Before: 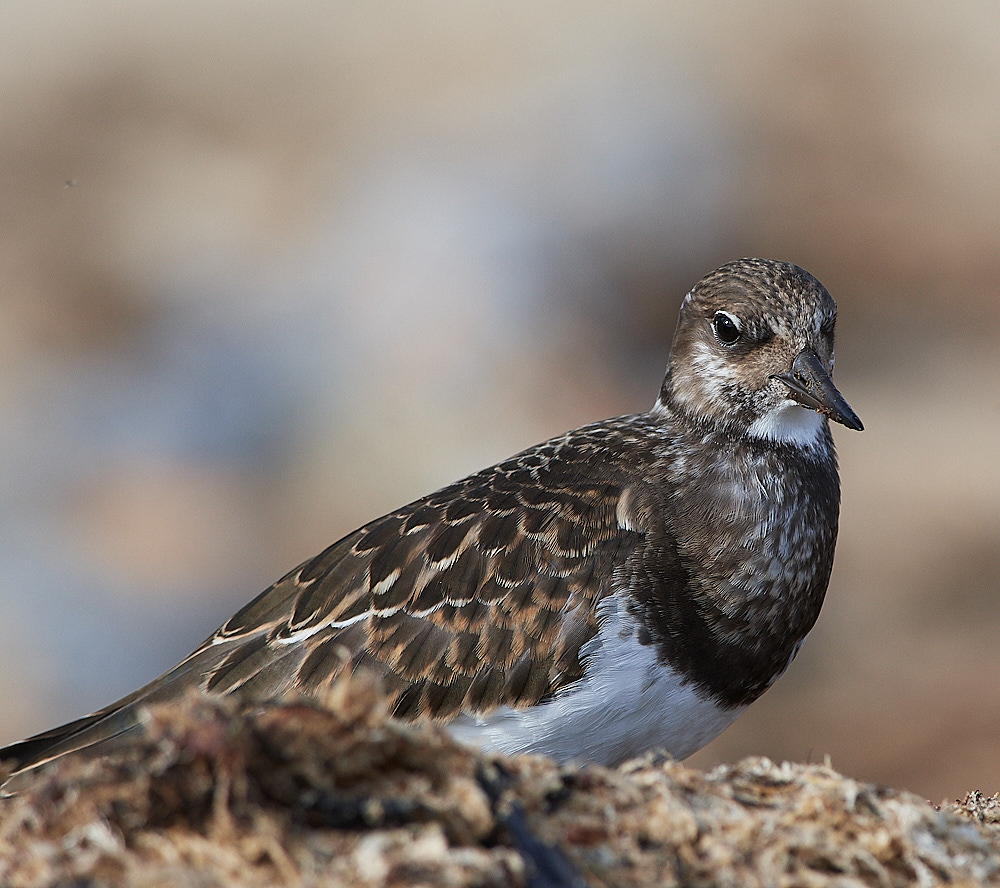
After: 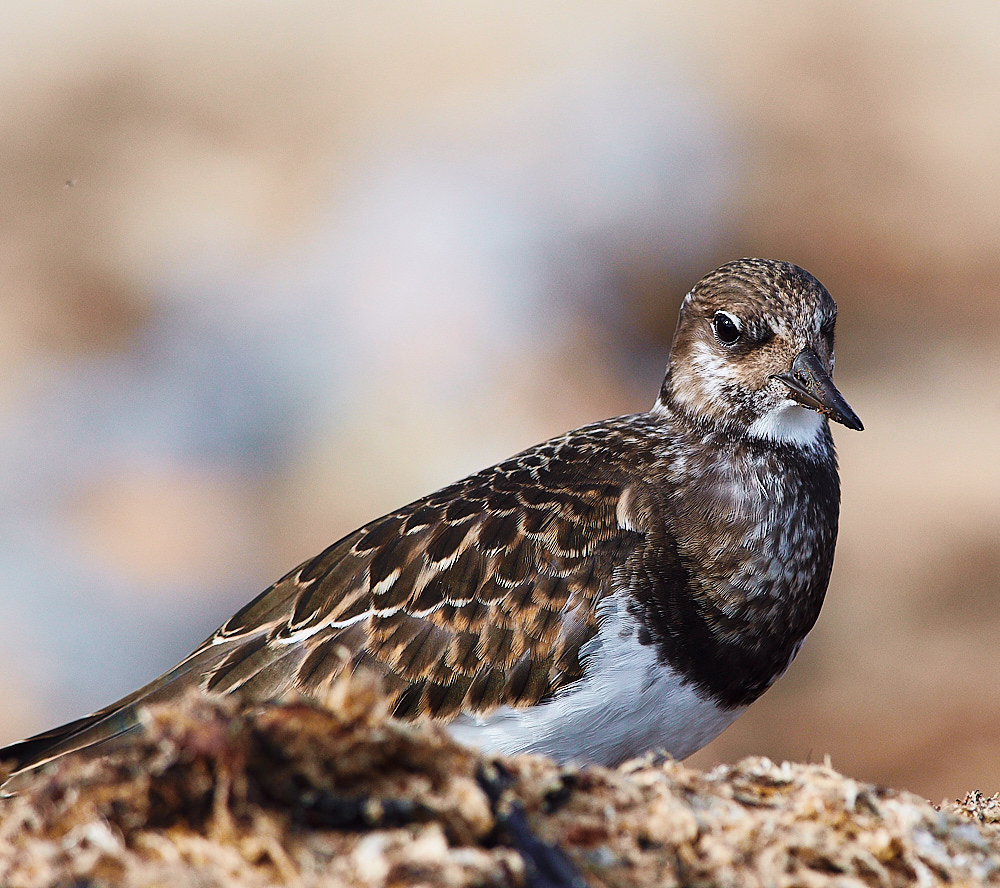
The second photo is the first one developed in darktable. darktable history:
tone curve: curves: ch0 [(0, 0) (0.15, 0.17) (0.452, 0.437) (0.611, 0.588) (0.751, 0.749) (1, 1)]; ch1 [(0, 0) (0.325, 0.327) (0.413, 0.442) (0.475, 0.467) (0.512, 0.522) (0.541, 0.55) (0.617, 0.612) (0.695, 0.697) (1, 1)]; ch2 [(0, 0) (0.386, 0.397) (0.452, 0.459) (0.505, 0.498) (0.536, 0.546) (0.574, 0.571) (0.633, 0.653) (1, 1)], color space Lab, independent channels, preserve colors none
base curve: curves: ch0 [(0, 0) (0.036, 0.025) (0.121, 0.166) (0.206, 0.329) (0.605, 0.79) (1, 1)], preserve colors none
